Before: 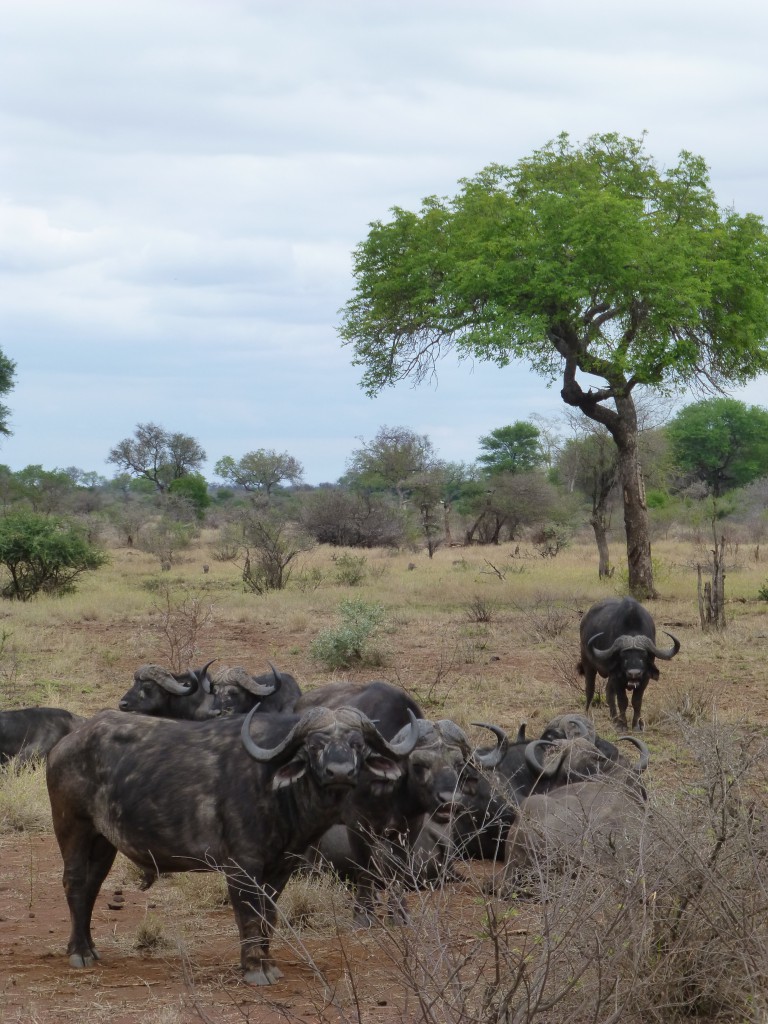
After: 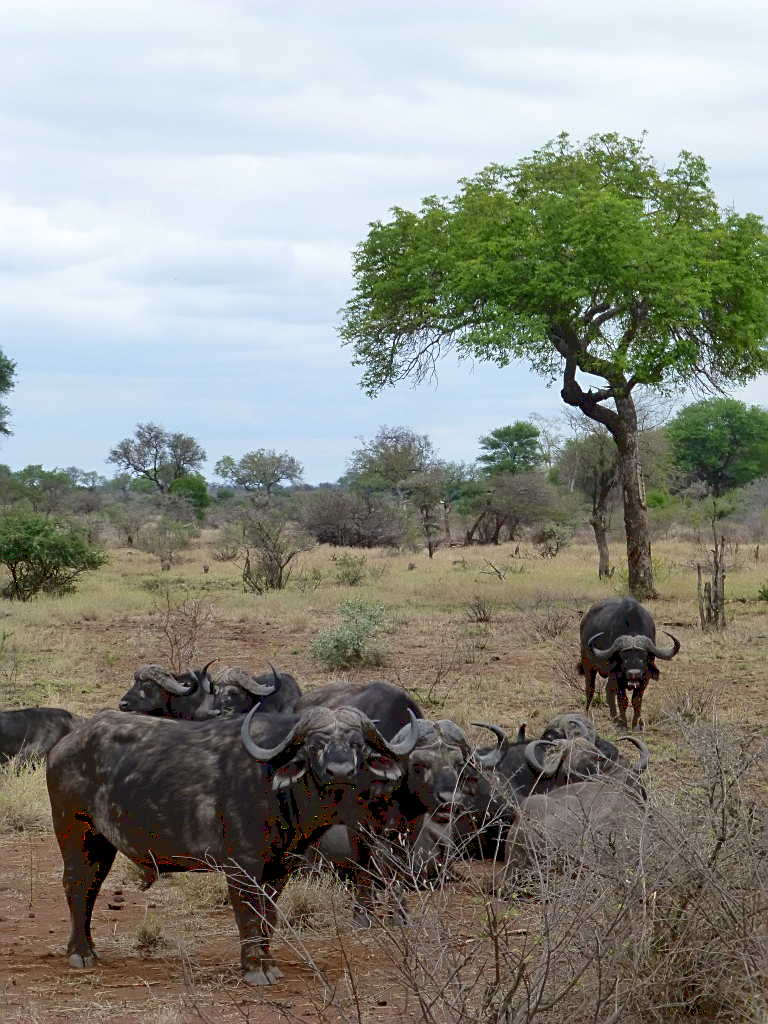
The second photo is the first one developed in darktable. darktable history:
sharpen: on, module defaults
exposure: black level correction 0.007, exposure 0.093 EV, compensate highlight preservation false
tone curve: curves: ch0 [(0.122, 0.111) (1, 1)]
